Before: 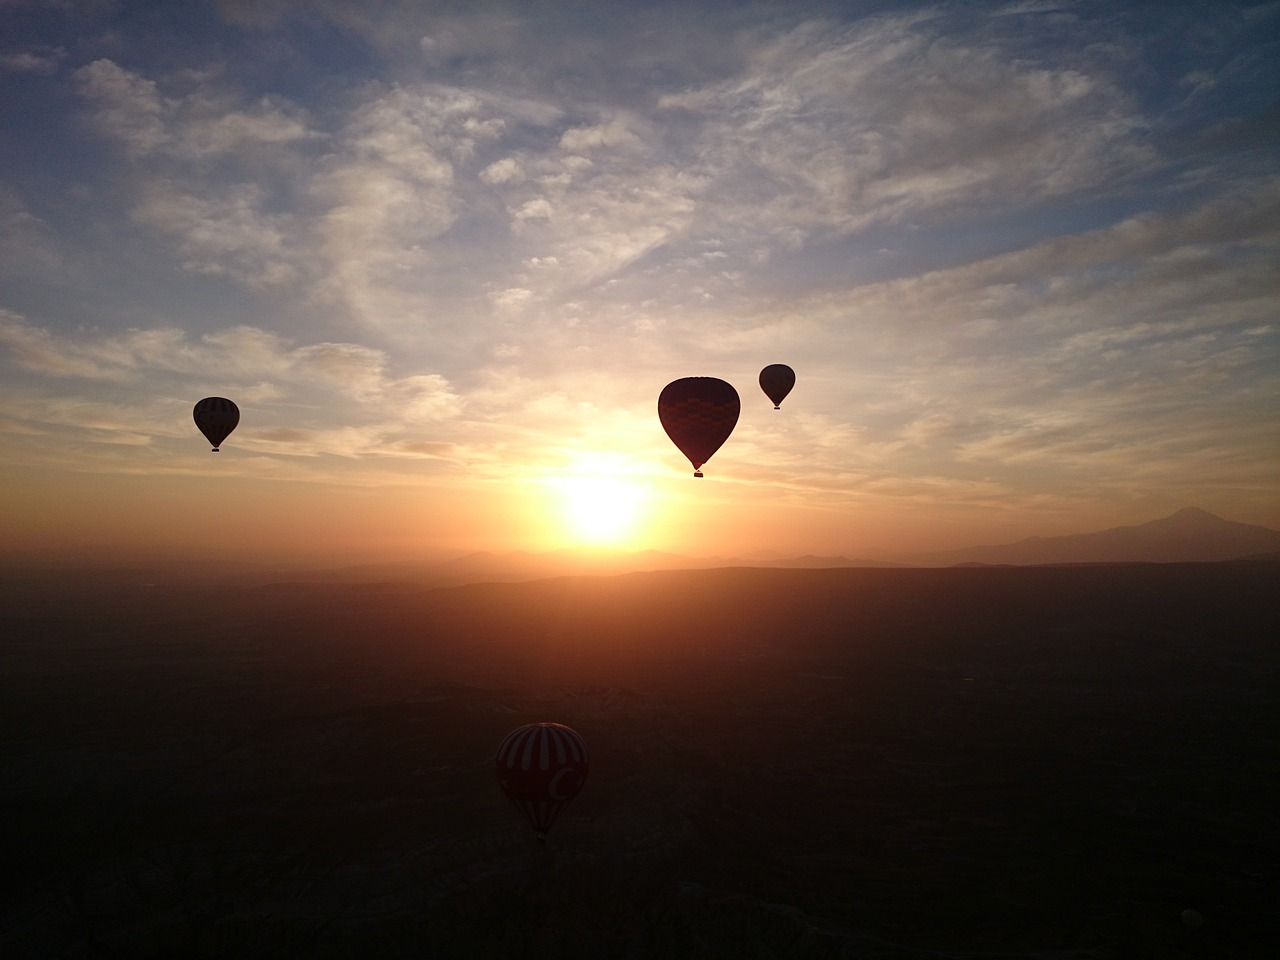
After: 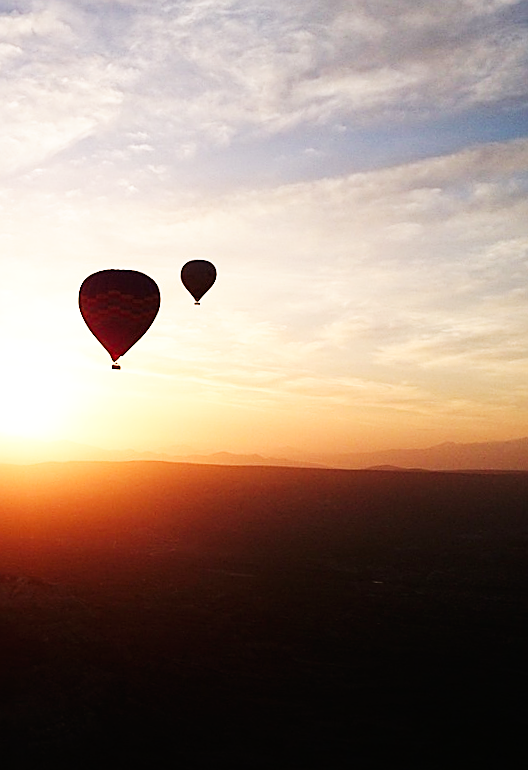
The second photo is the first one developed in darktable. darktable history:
rotate and perspective: rotation 2.27°, automatic cropping off
base curve: curves: ch0 [(0, 0) (0.007, 0.004) (0.027, 0.03) (0.046, 0.07) (0.207, 0.54) (0.442, 0.872) (0.673, 0.972) (1, 1)], preserve colors none
crop: left 45.721%, top 13.393%, right 14.118%, bottom 10.01%
sharpen: on, module defaults
